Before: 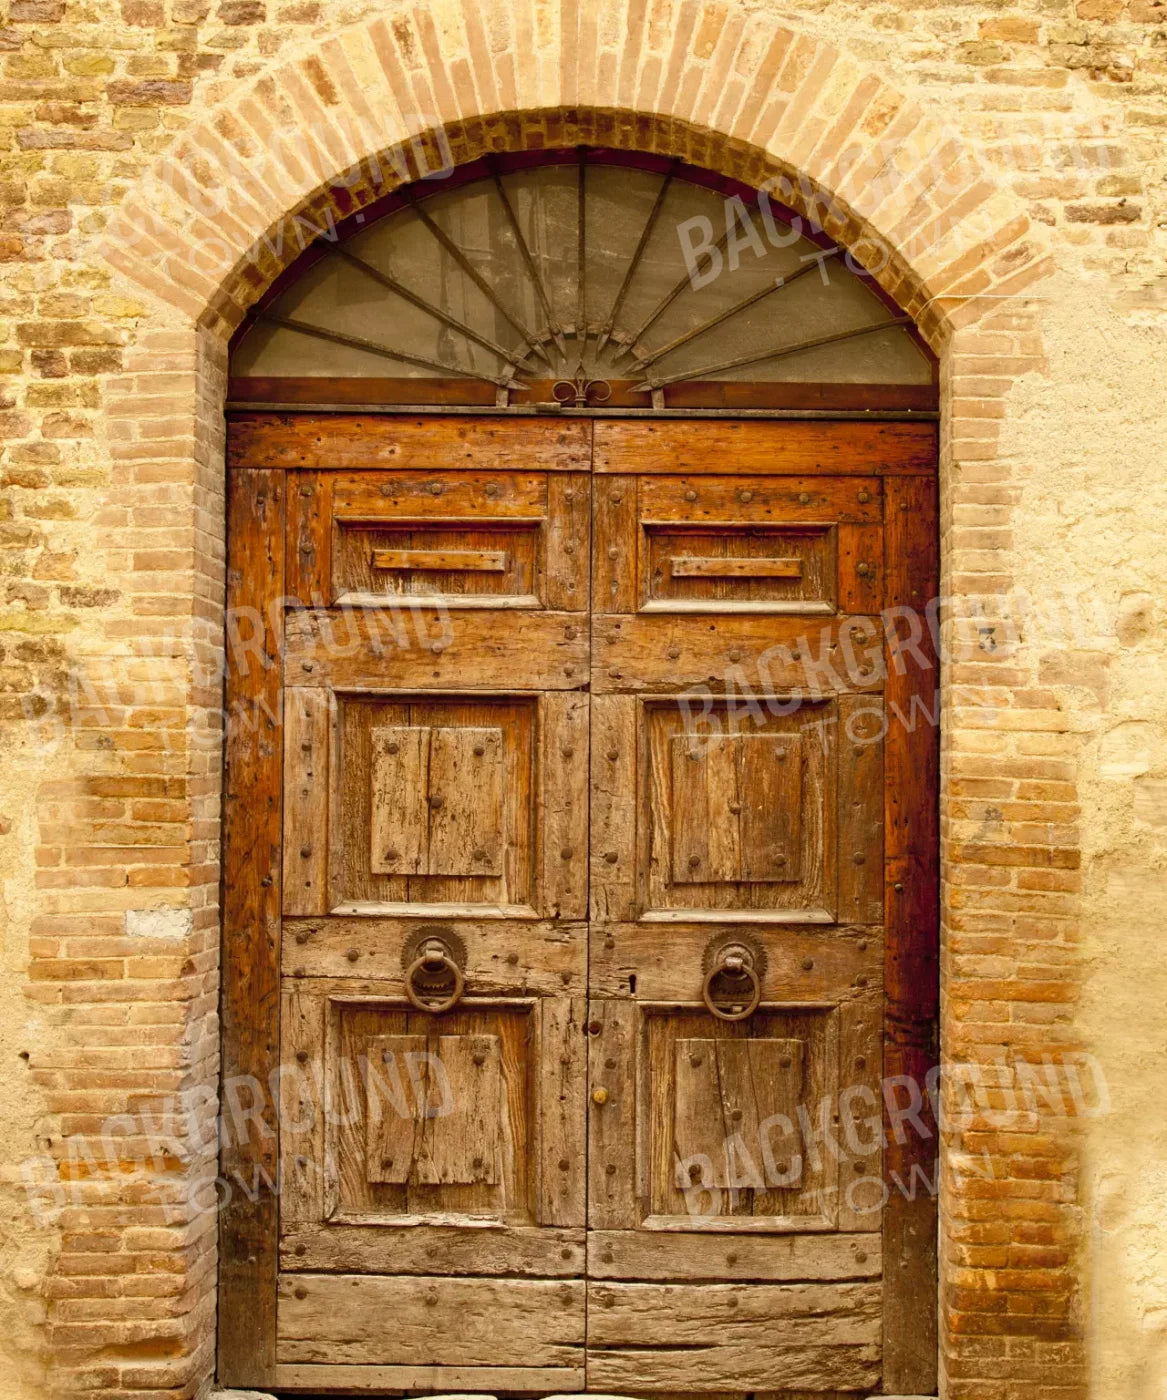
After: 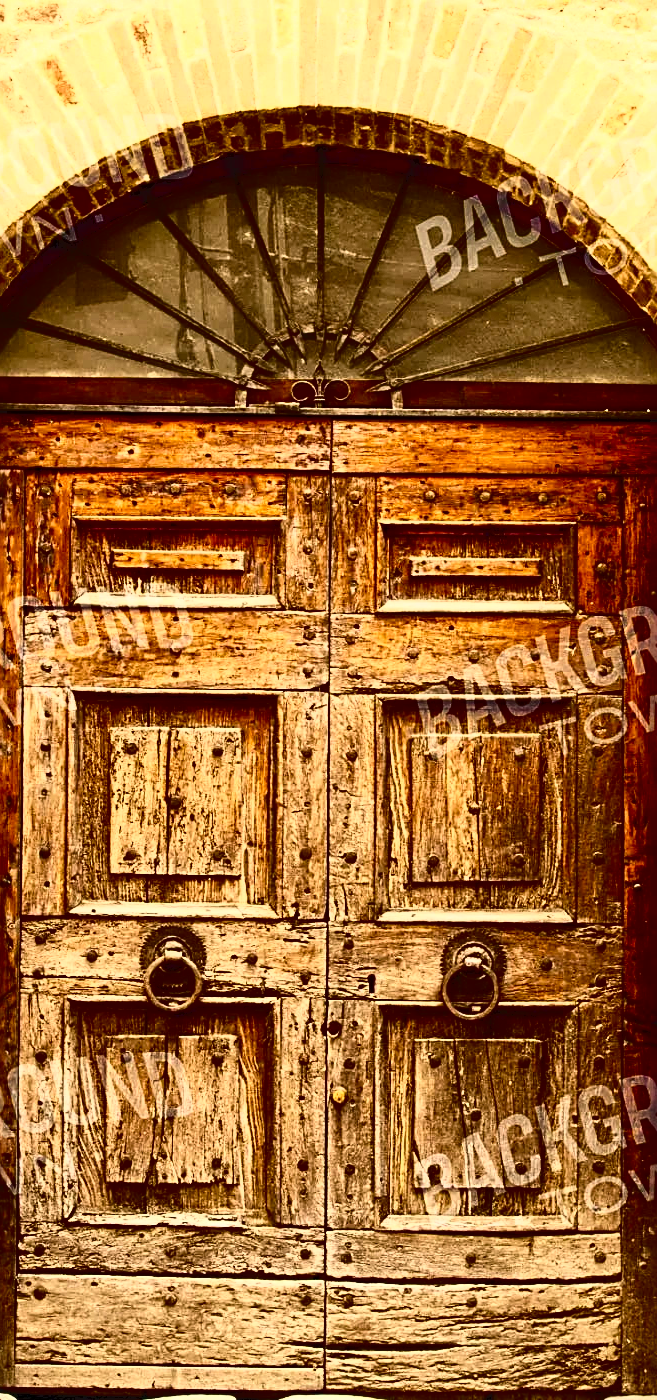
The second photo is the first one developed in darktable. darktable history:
sharpen: radius 2.583, amount 0.687
exposure: black level correction 0.001, compensate highlight preservation false
tone curve: curves: ch0 [(0, 0) (0.003, 0.047) (0.011, 0.047) (0.025, 0.047) (0.044, 0.049) (0.069, 0.051) (0.1, 0.062) (0.136, 0.086) (0.177, 0.125) (0.224, 0.178) (0.277, 0.246) (0.335, 0.324) (0.399, 0.407) (0.468, 0.48) (0.543, 0.57) (0.623, 0.675) (0.709, 0.772) (0.801, 0.876) (0.898, 0.963) (1, 1)], color space Lab, independent channels, preserve colors none
contrast brightness saturation: contrast 0.41, brightness 0.049, saturation 0.253
crop and rotate: left 22.435%, right 21.242%
